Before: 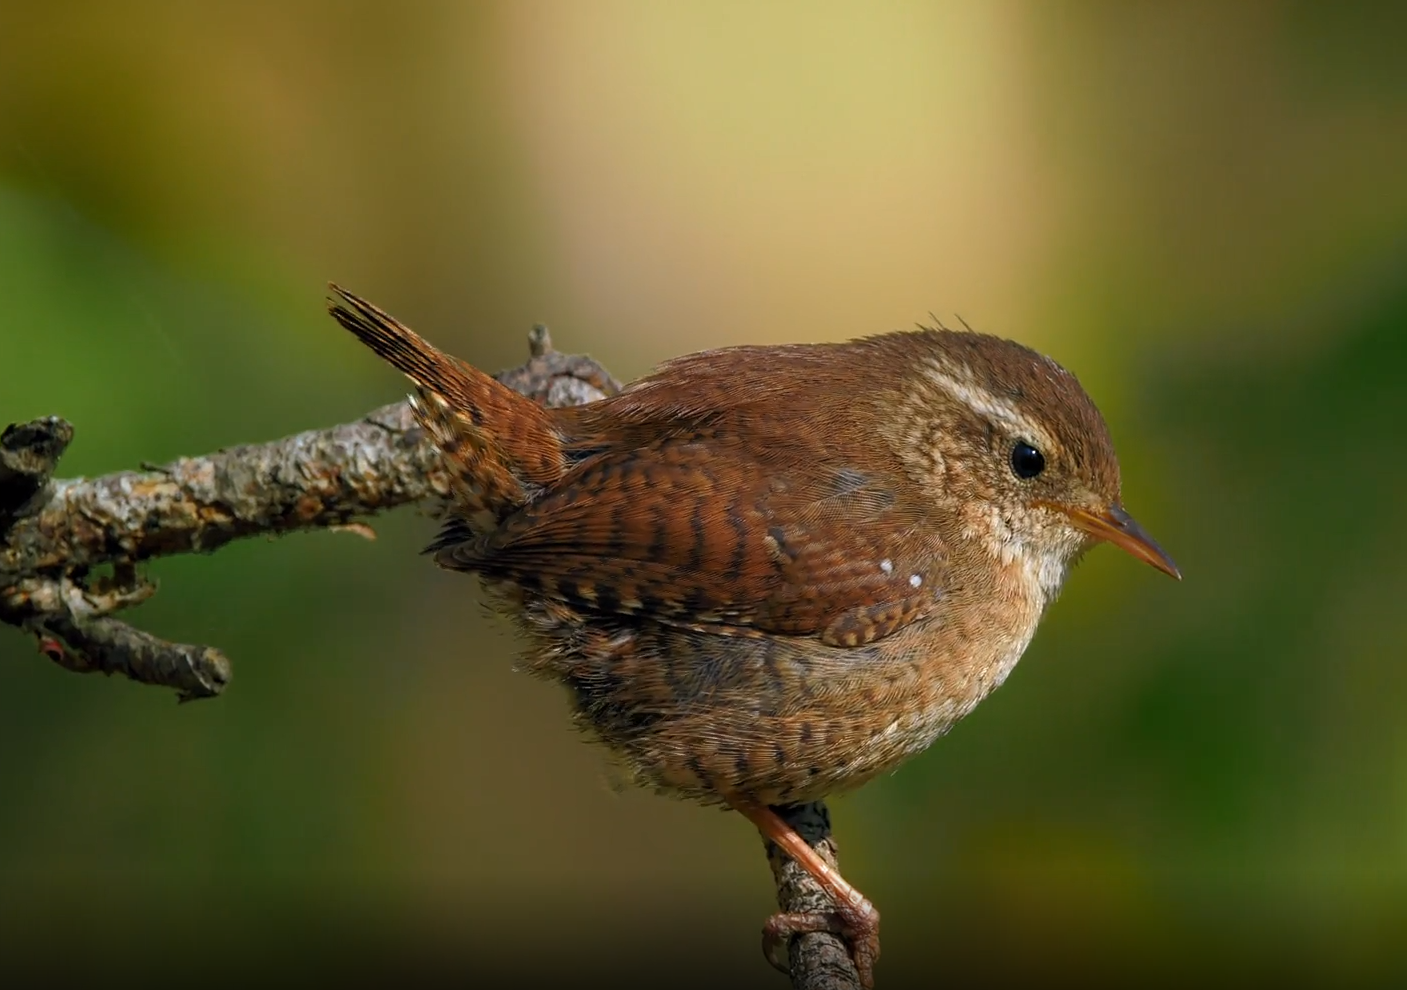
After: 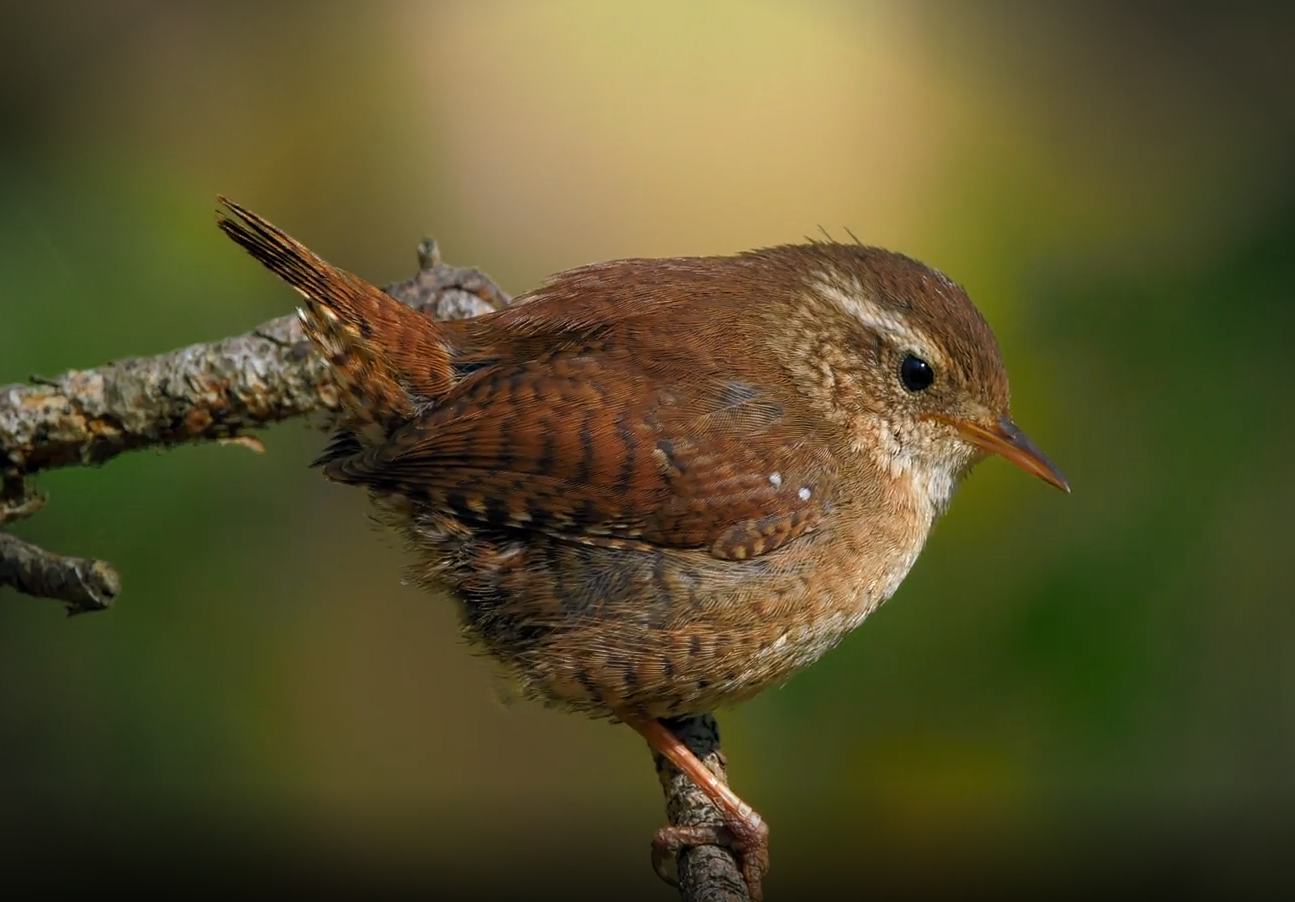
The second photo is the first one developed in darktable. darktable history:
vignetting: fall-off start 90.56%, fall-off radius 38.19%, brightness -0.575, width/height ratio 1.213, shape 1.3
crop and rotate: left 7.913%, top 8.861%
